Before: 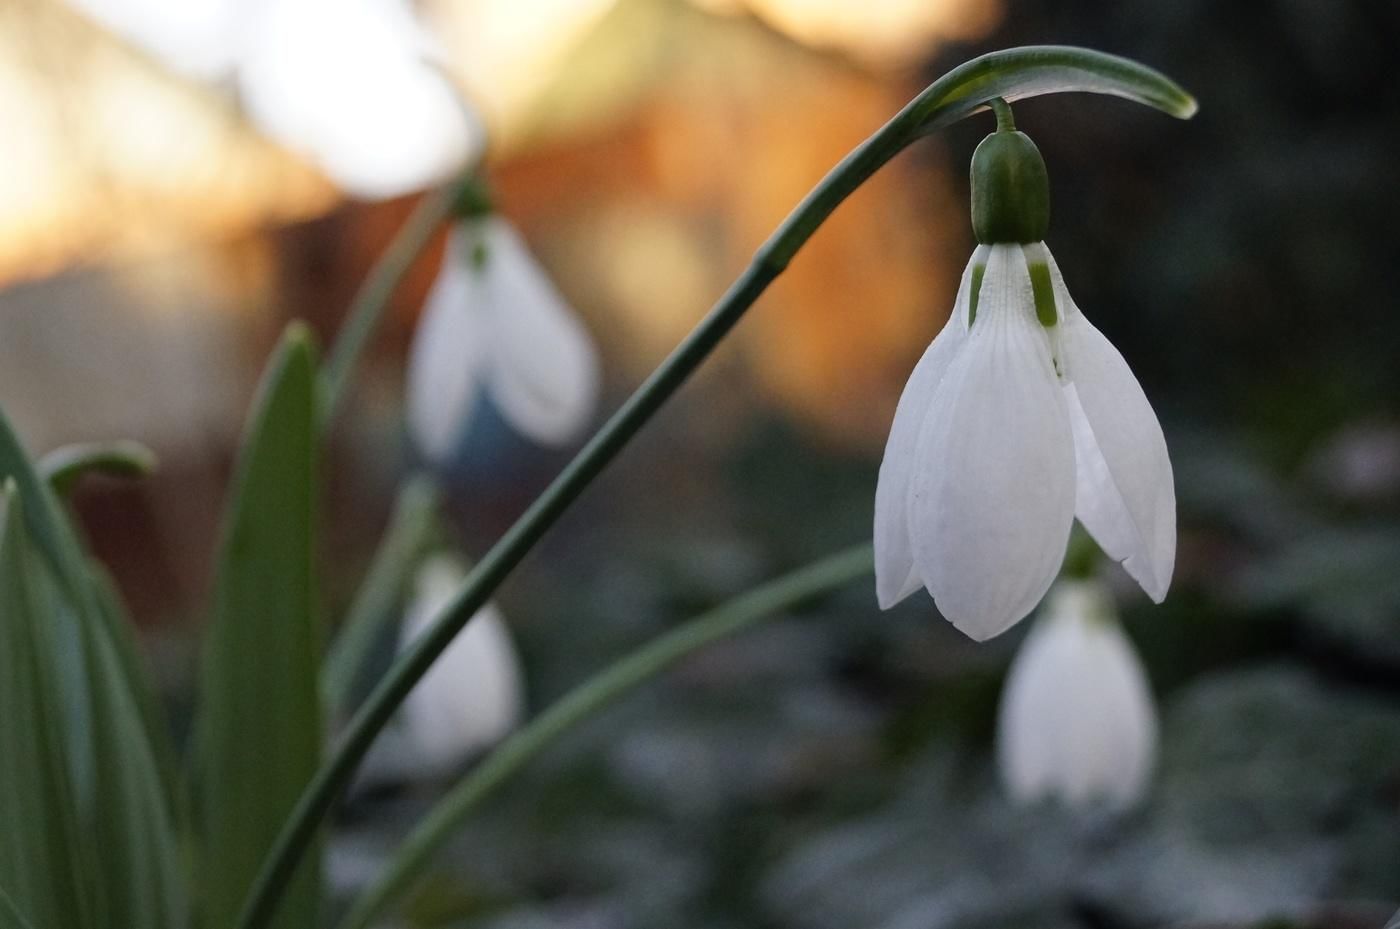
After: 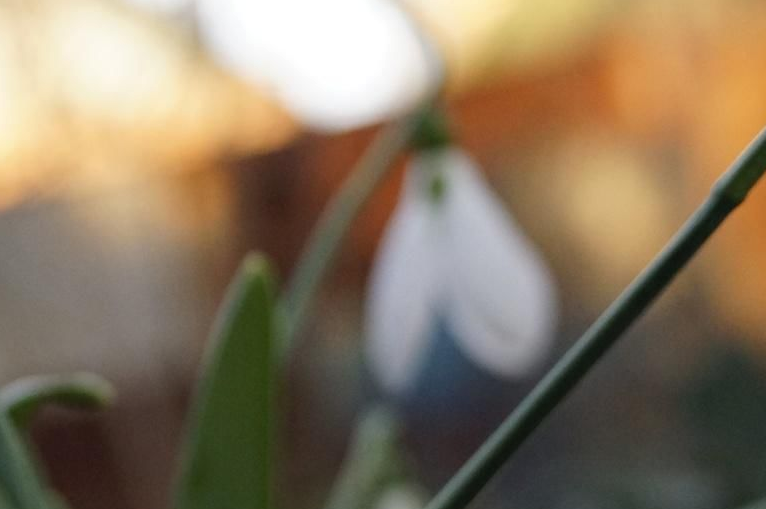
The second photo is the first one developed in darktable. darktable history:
shadows and highlights: radius 125.46, shadows 21.19, highlights -21.19, low approximation 0.01
crop and rotate: left 3.047%, top 7.509%, right 42.236%, bottom 37.598%
